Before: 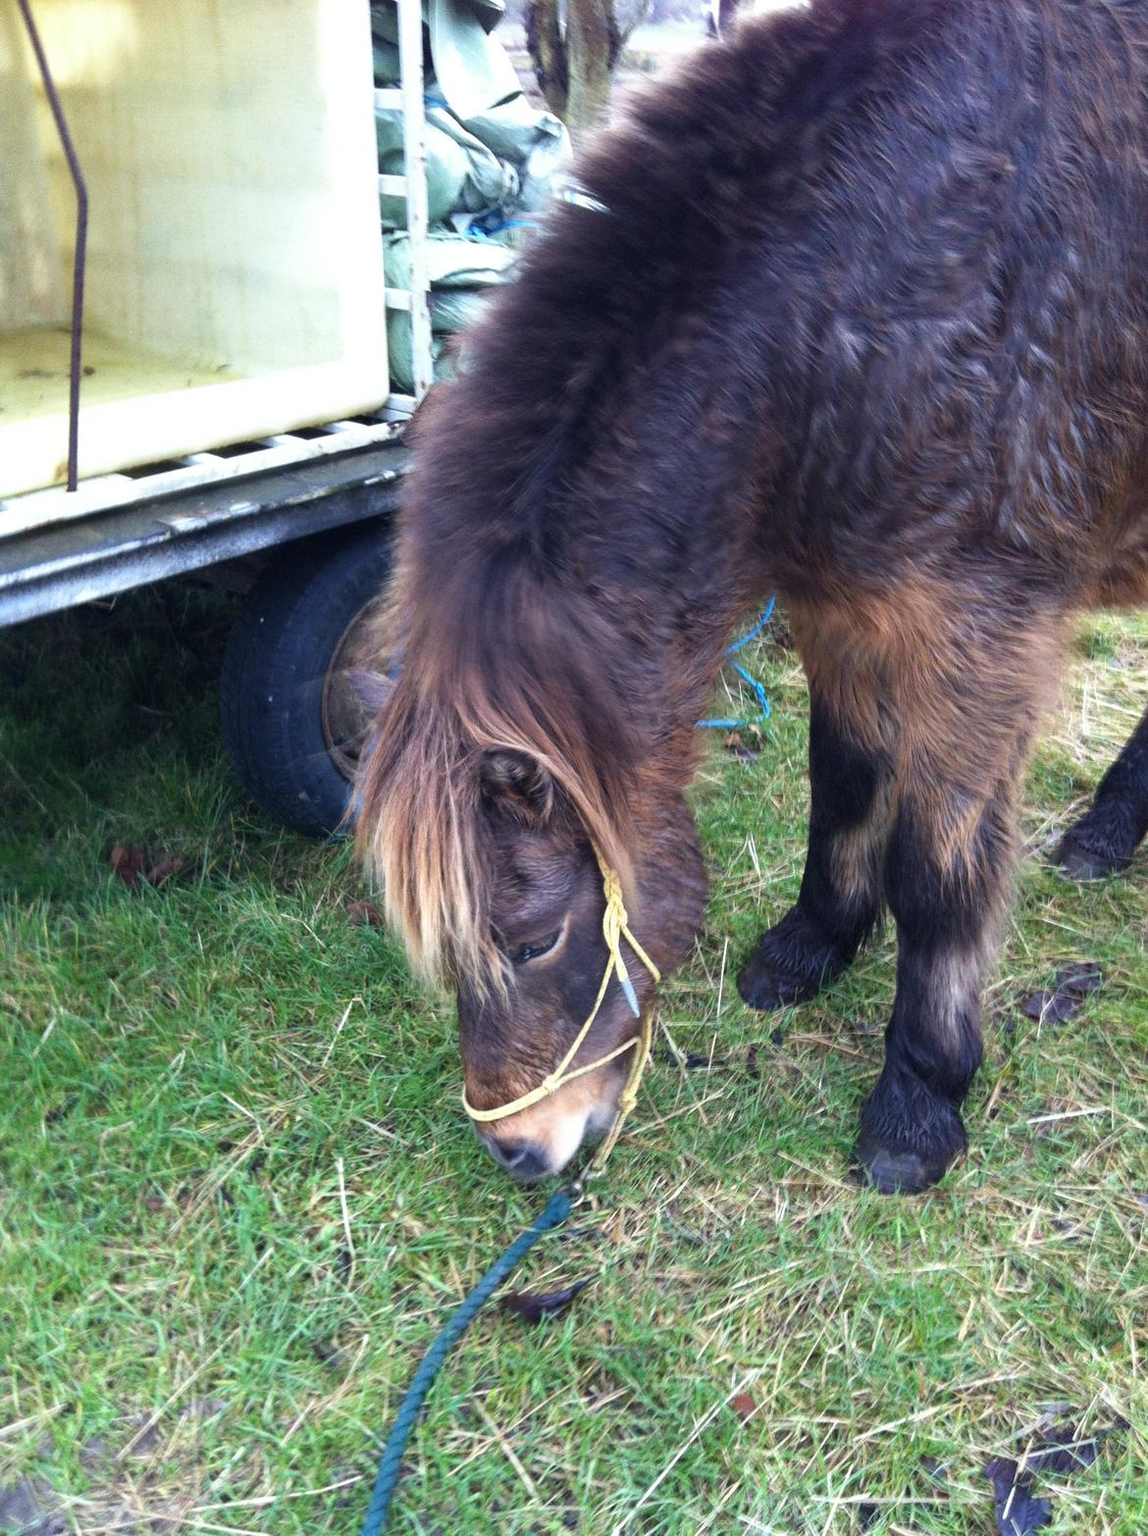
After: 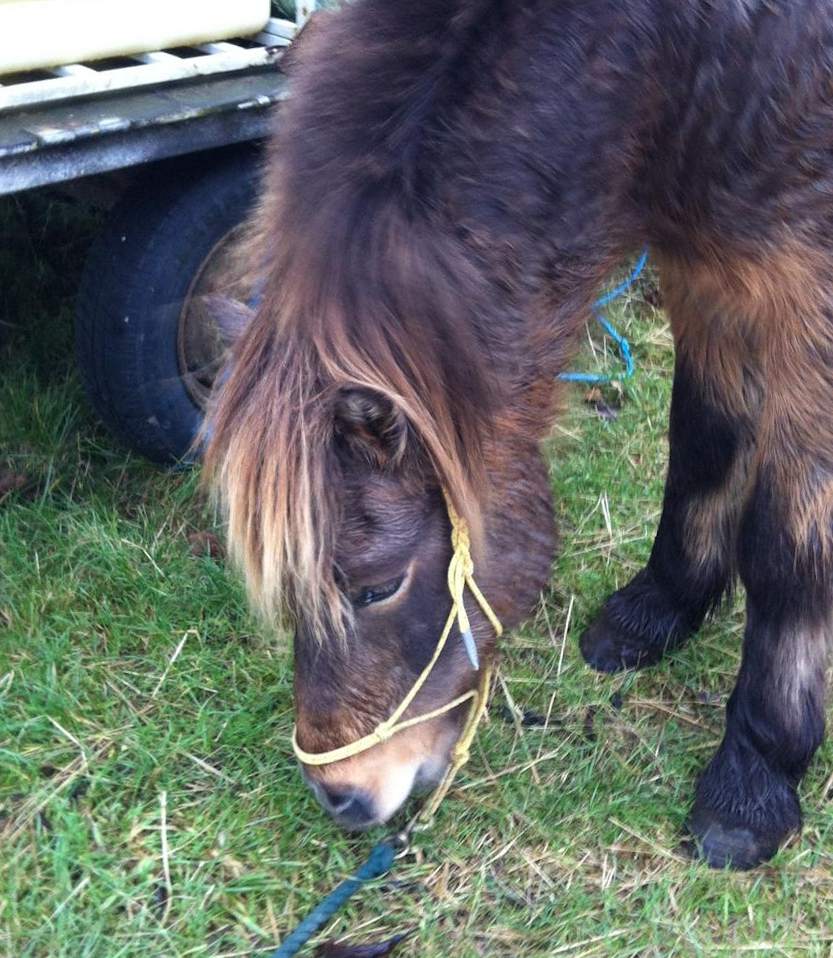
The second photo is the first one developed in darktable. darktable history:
crop and rotate: angle -4.13°, left 9.888%, top 21.248%, right 12.194%, bottom 11.836%
